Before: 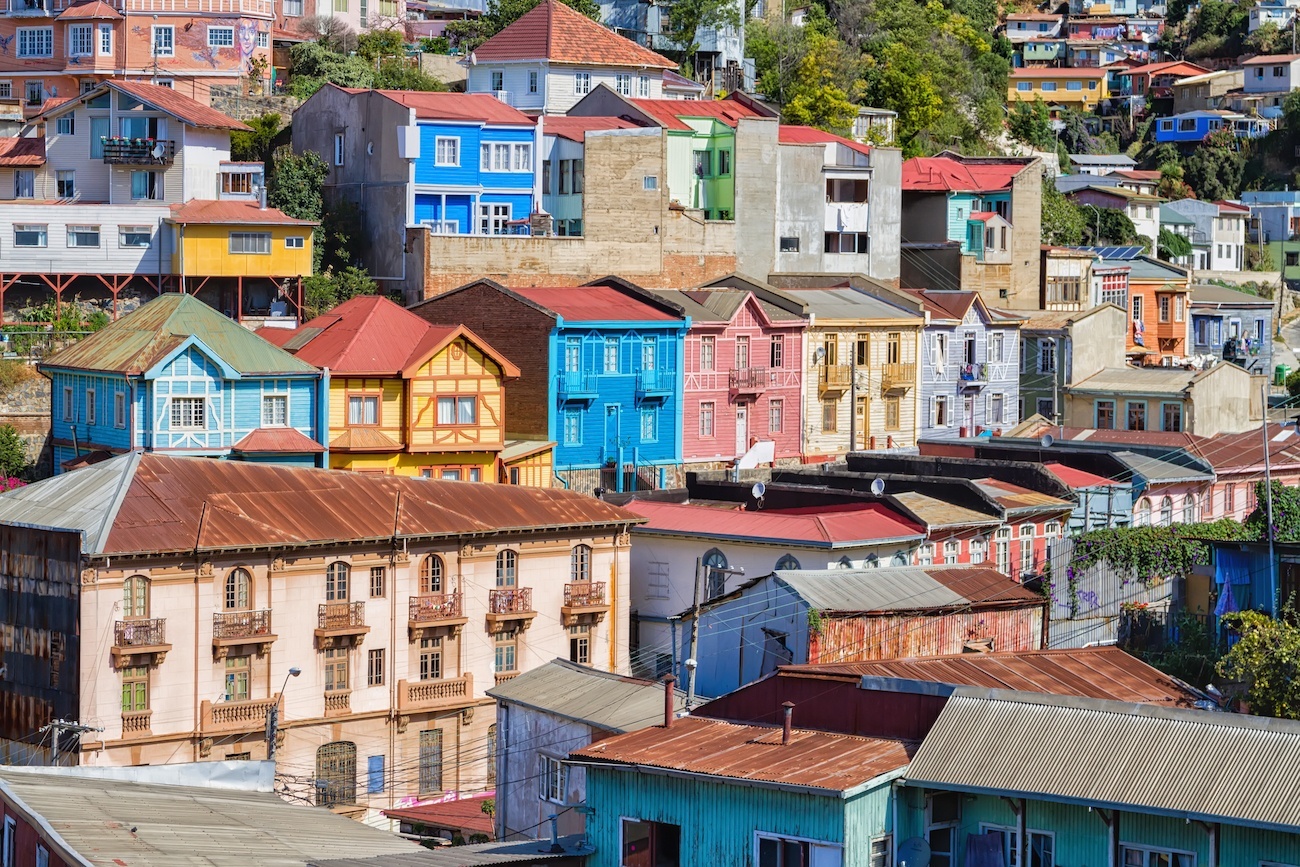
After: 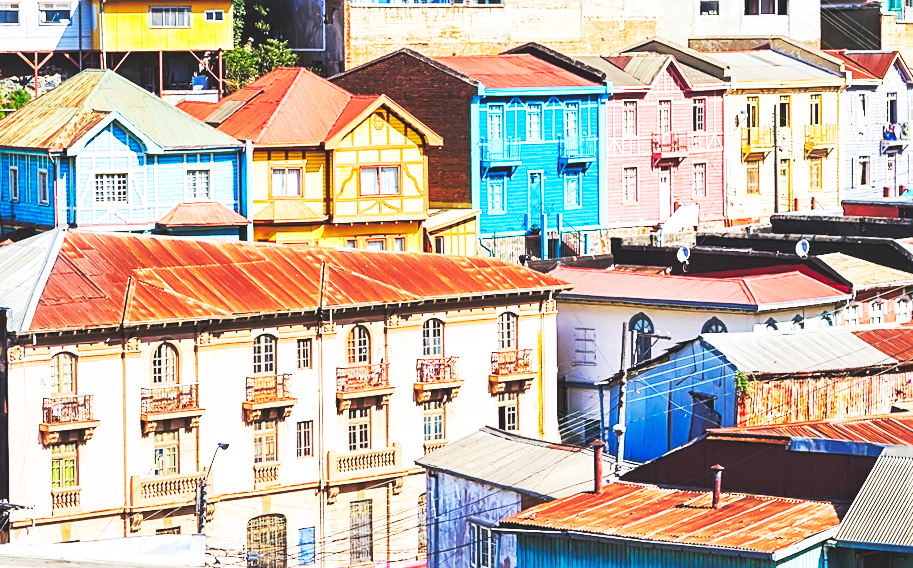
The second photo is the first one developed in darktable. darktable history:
crop: left 6.488%, top 27.668%, right 24.183%, bottom 8.656%
base curve: curves: ch0 [(0, 0.015) (0.085, 0.116) (0.134, 0.298) (0.19, 0.545) (0.296, 0.764) (0.599, 0.982) (1, 1)], preserve colors none
sharpen: on, module defaults
rotate and perspective: rotation -1.17°, automatic cropping off
